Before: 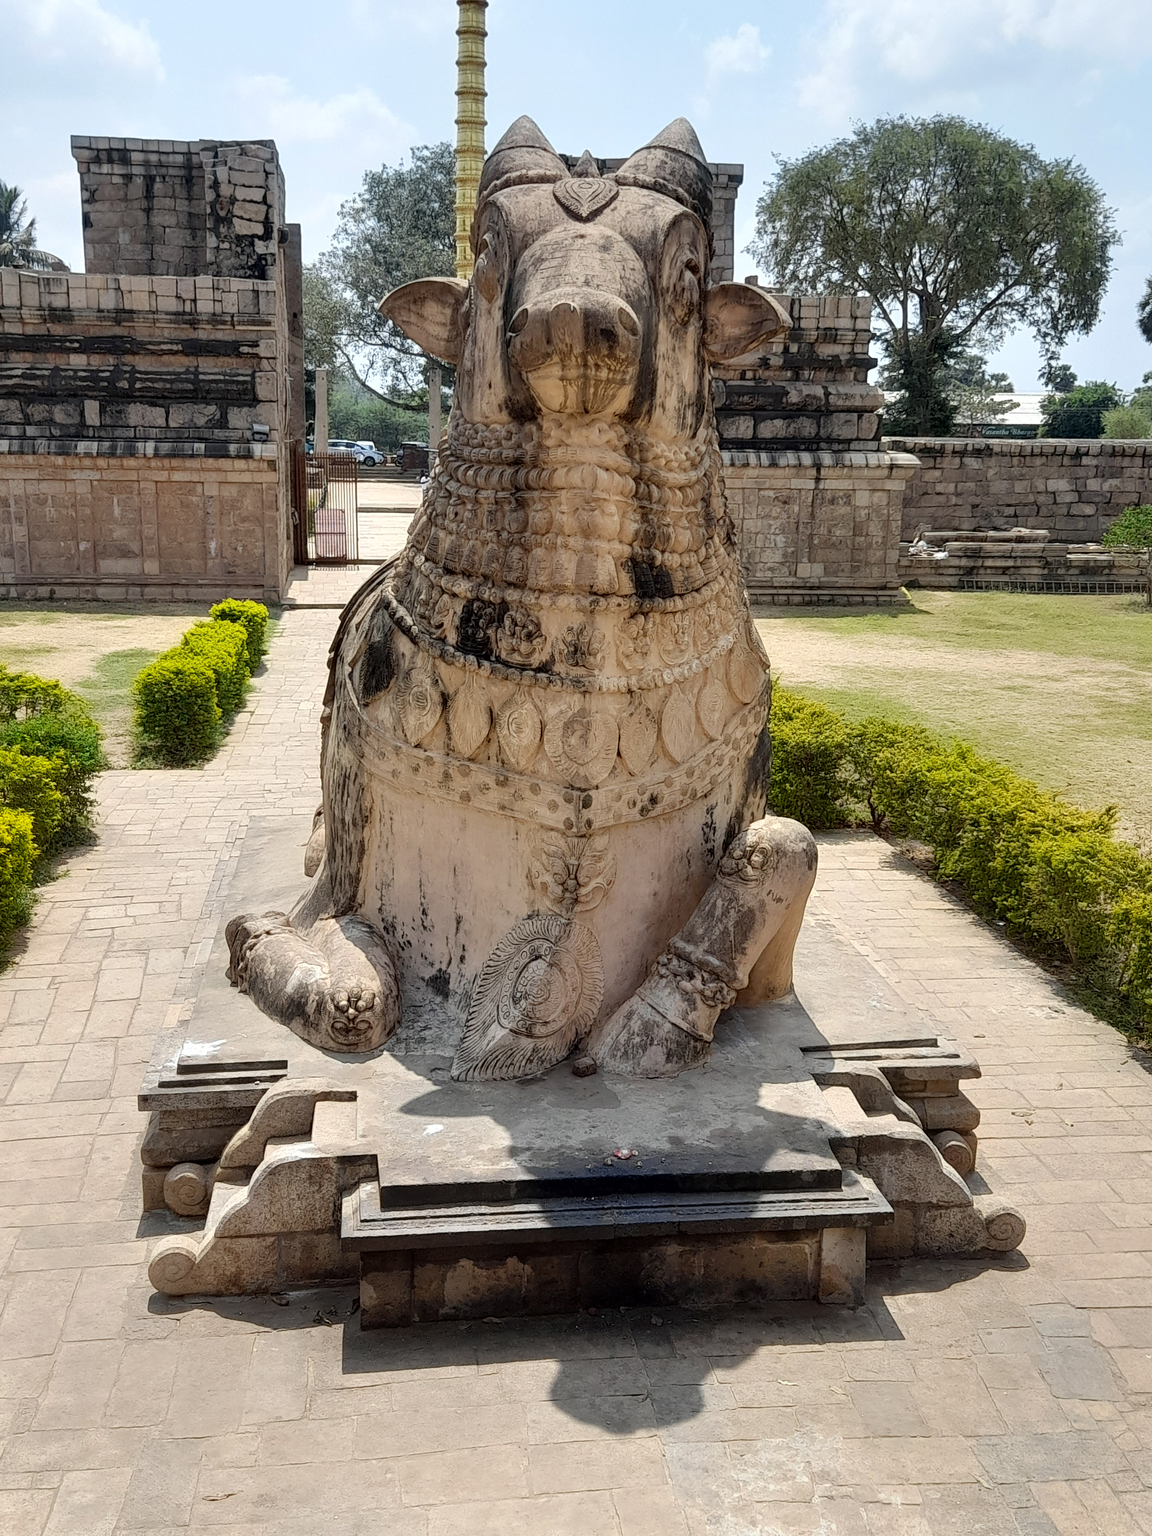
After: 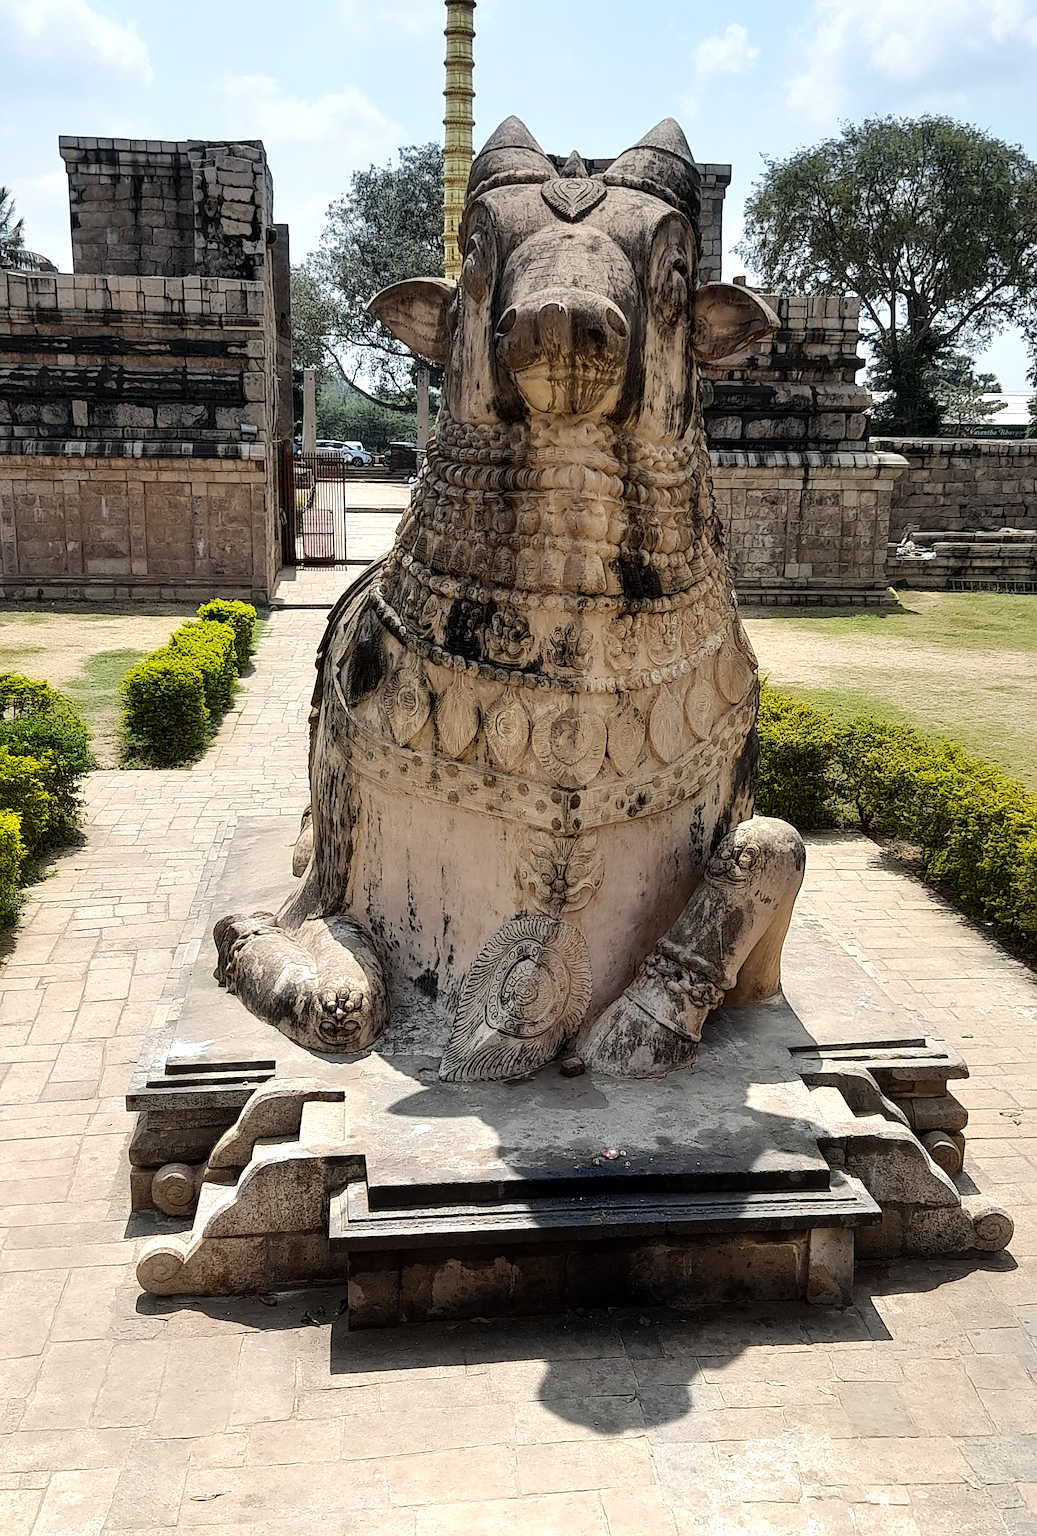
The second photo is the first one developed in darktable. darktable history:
sharpen: on, module defaults
crop and rotate: left 1.088%, right 8.807%
graduated density: rotation 5.63°, offset 76.9
tone equalizer: -8 EV -0.75 EV, -7 EV -0.7 EV, -6 EV -0.6 EV, -5 EV -0.4 EV, -3 EV 0.4 EV, -2 EV 0.6 EV, -1 EV 0.7 EV, +0 EV 0.75 EV, edges refinement/feathering 500, mask exposure compensation -1.57 EV, preserve details no
